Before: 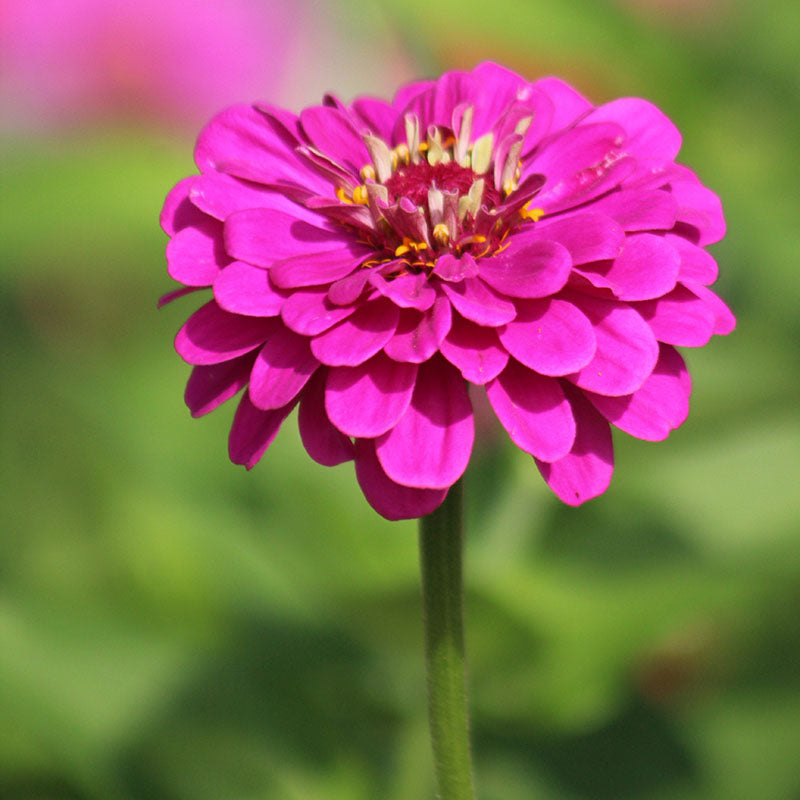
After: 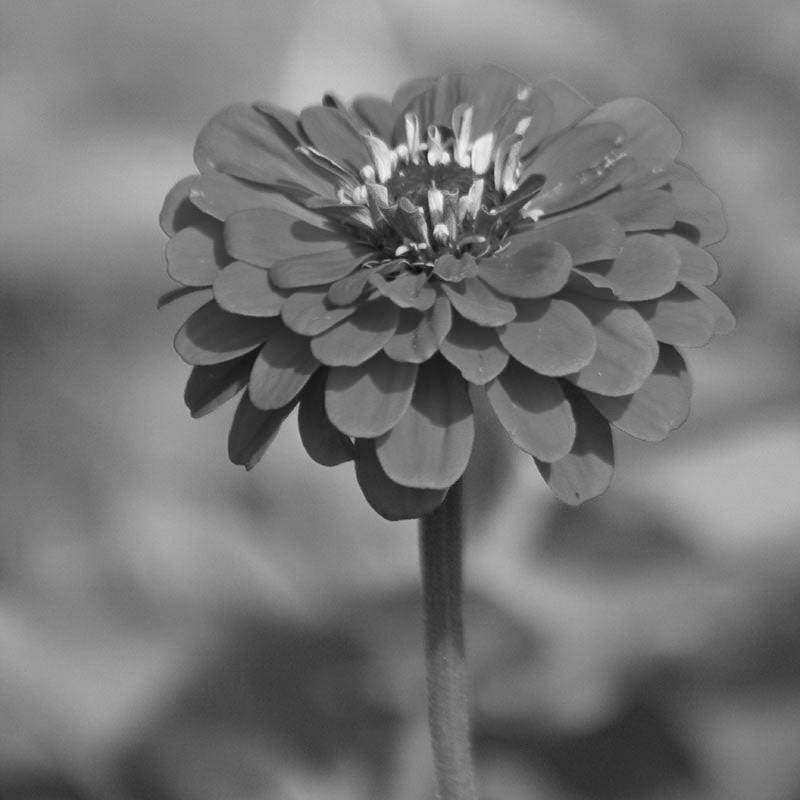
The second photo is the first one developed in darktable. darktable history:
color balance: mode lift, gamma, gain (sRGB), lift [0.997, 0.979, 1.021, 1.011], gamma [1, 1.084, 0.916, 0.998], gain [1, 0.87, 1.13, 1.101], contrast 4.55%, contrast fulcrum 38.24%, output saturation 104.09%
color balance rgb: perceptual saturation grading › global saturation 25%, global vibrance 20%
monochrome: on, module defaults
